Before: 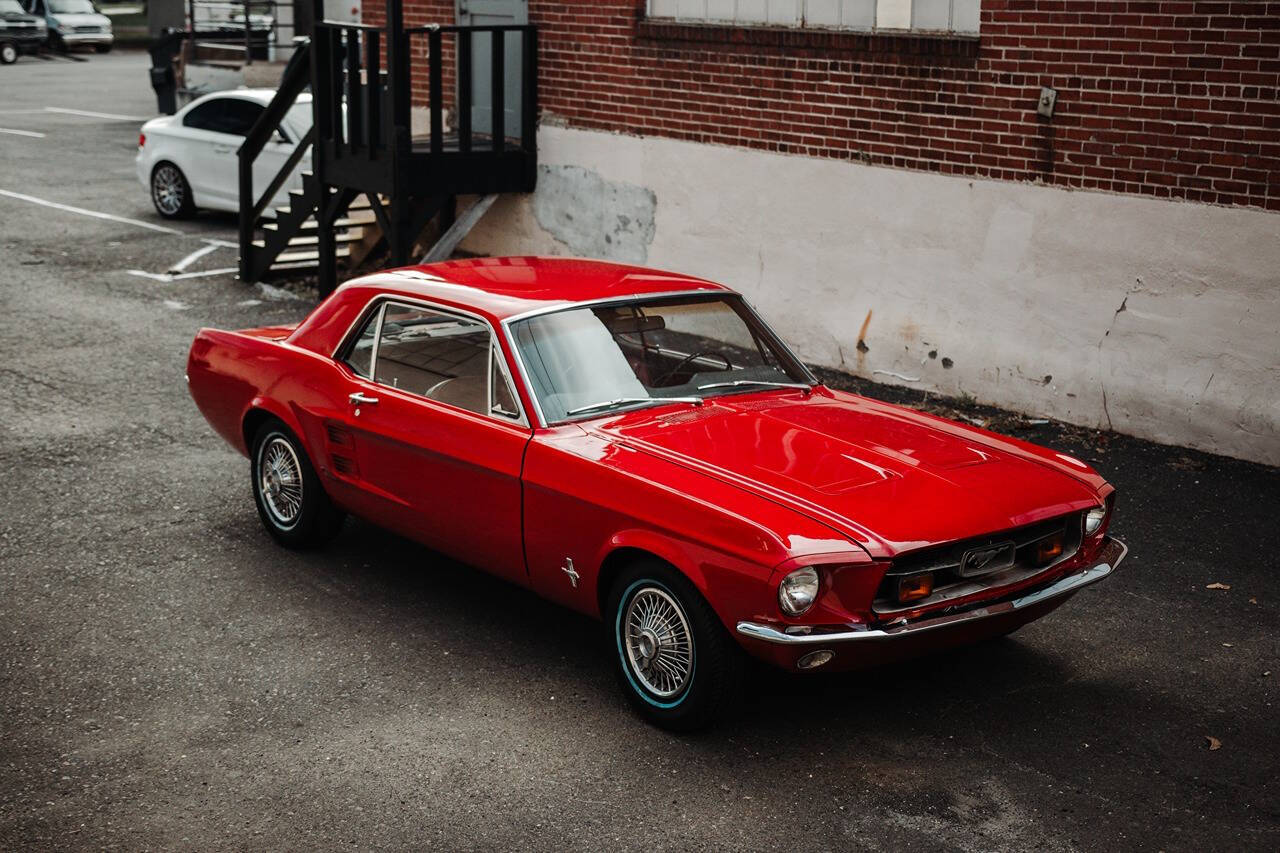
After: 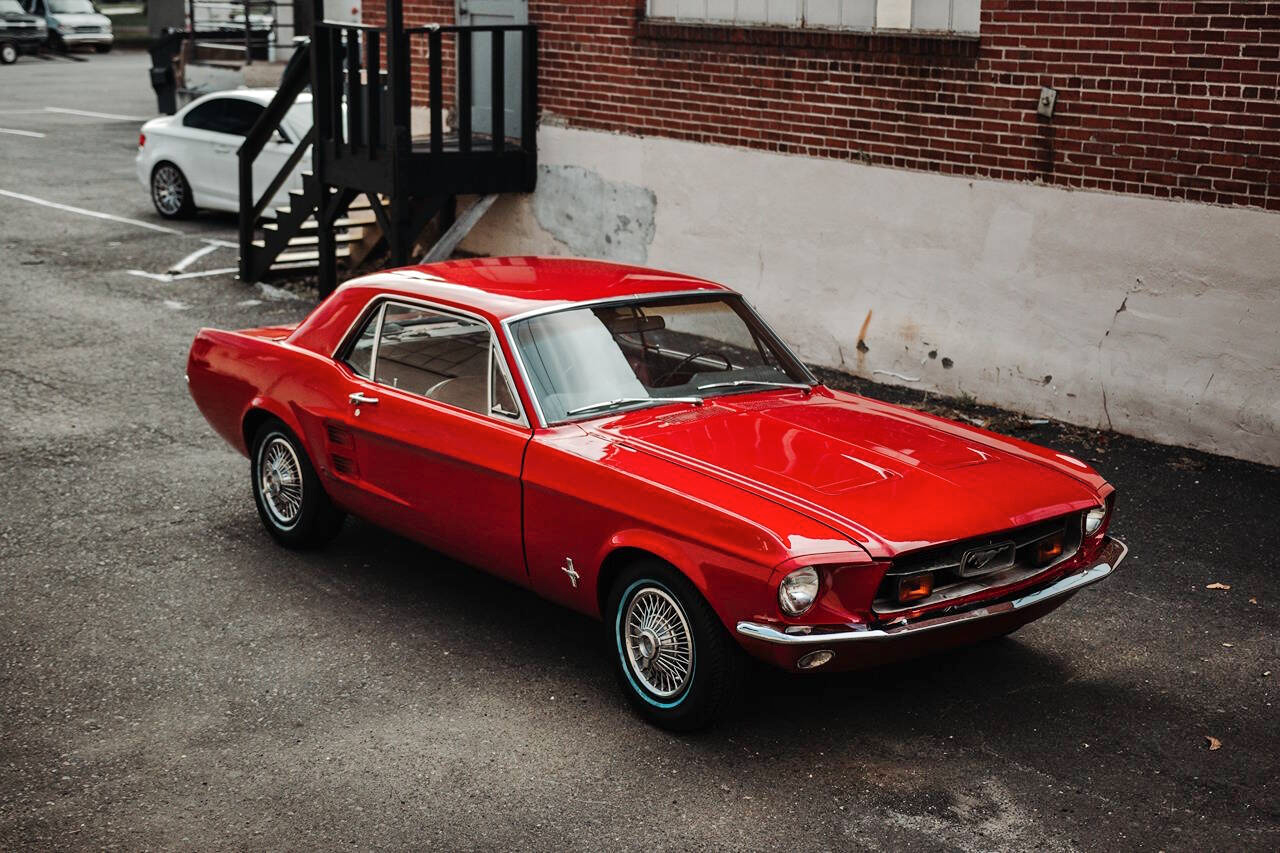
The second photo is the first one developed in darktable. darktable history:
shadows and highlights: white point adjustment 0.973, soften with gaussian
